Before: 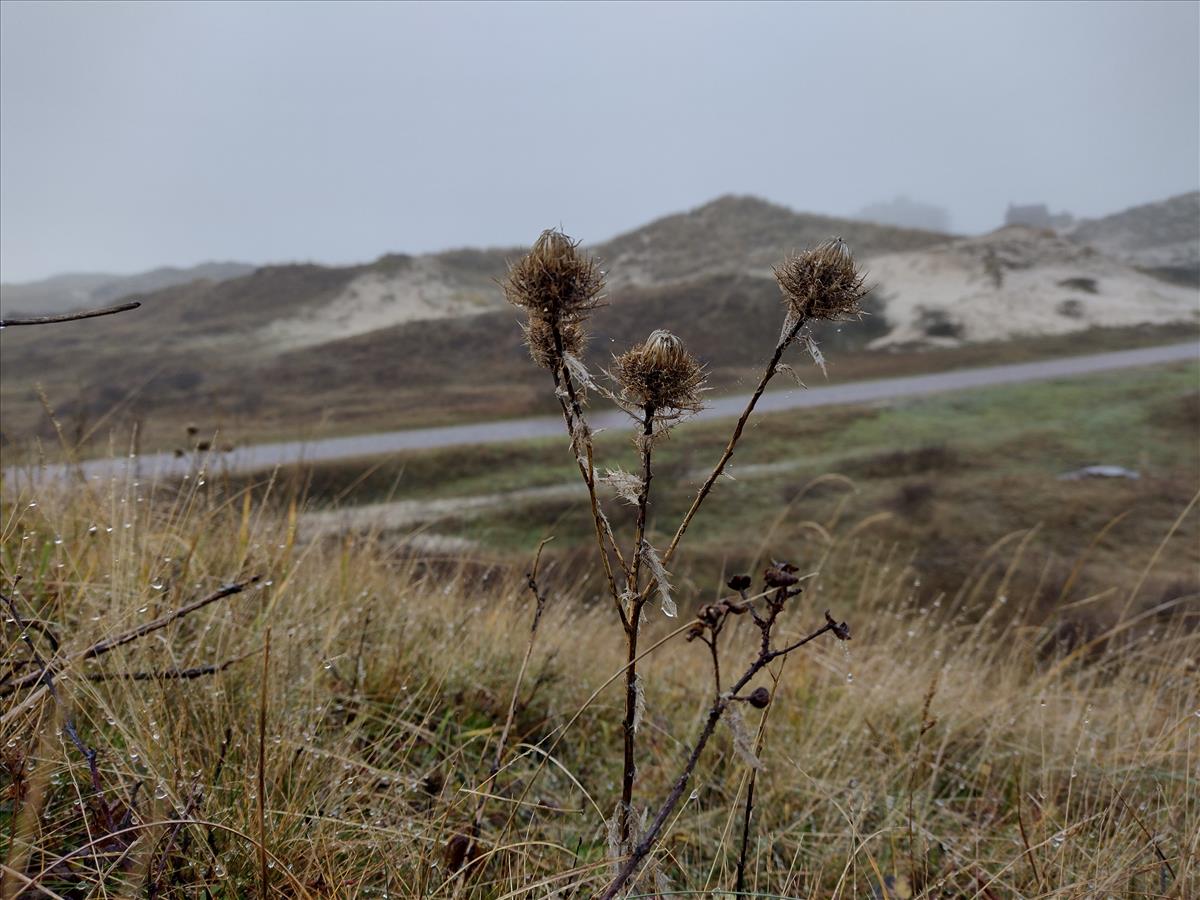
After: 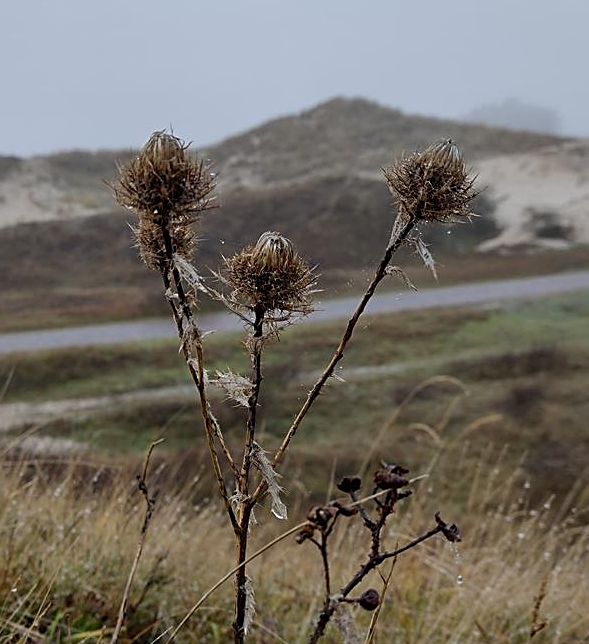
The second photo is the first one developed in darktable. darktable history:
crop: left 32.528%, top 10.941%, right 18.363%, bottom 17.453%
sharpen: on, module defaults
